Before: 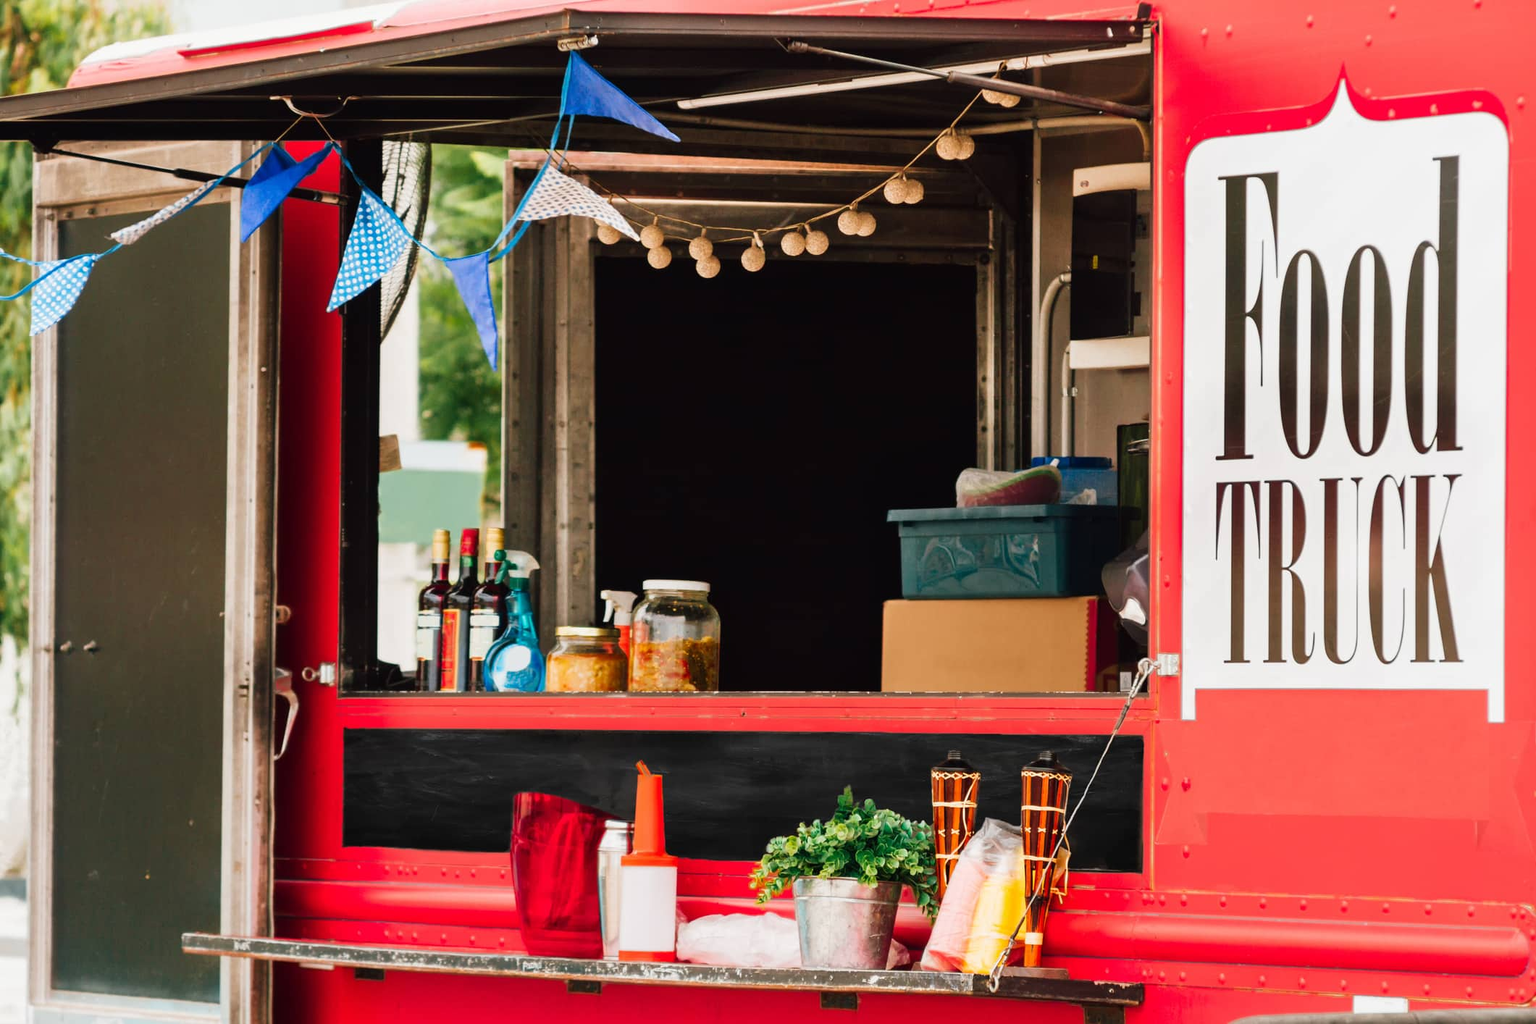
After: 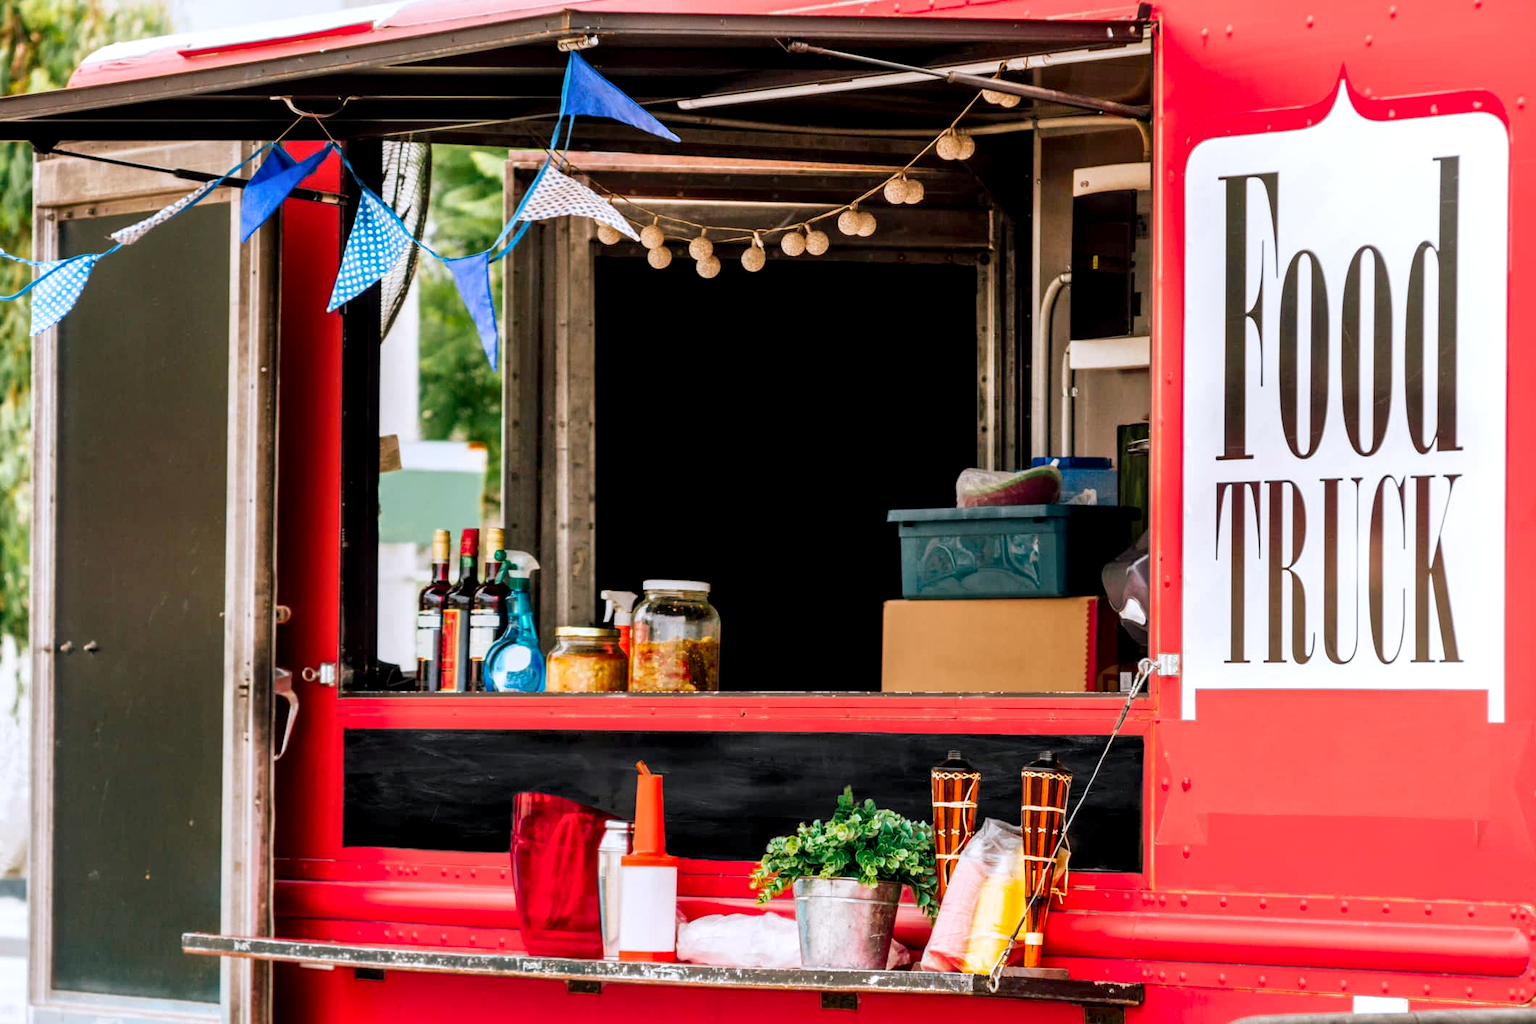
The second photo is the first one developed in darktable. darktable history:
exposure: black level correction 0.007, exposure 0.159 EV, compensate highlight preservation false
local contrast: on, module defaults
white balance: red 0.984, blue 1.059
